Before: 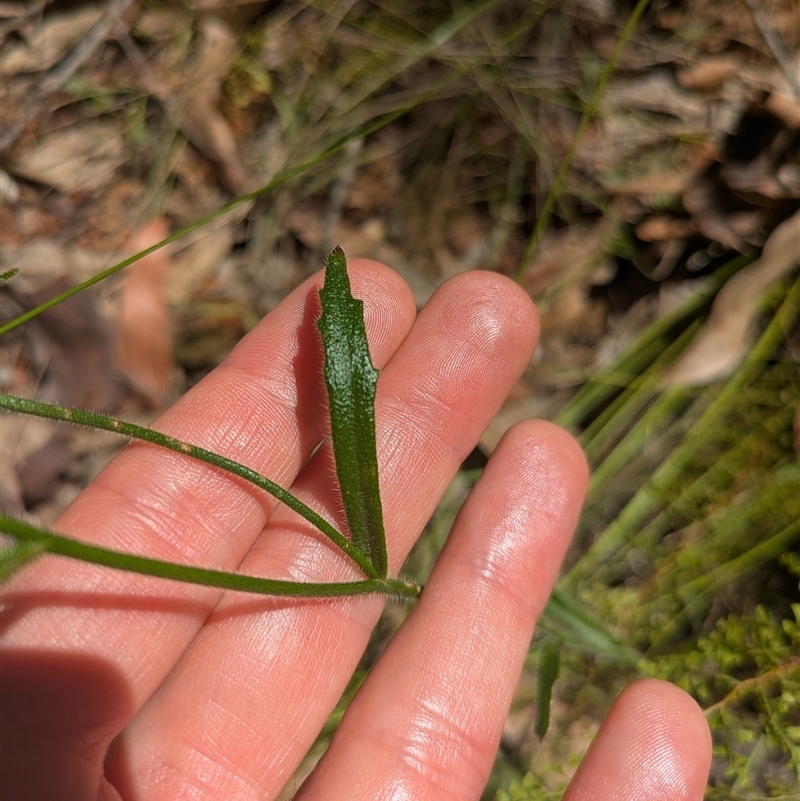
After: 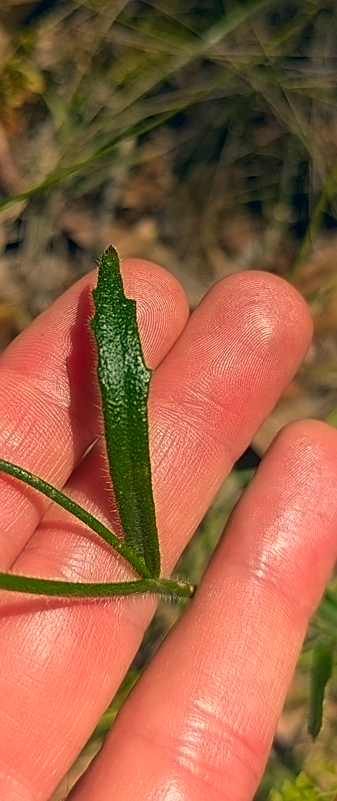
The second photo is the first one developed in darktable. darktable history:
contrast equalizer: y [[0.5 ×6], [0.5 ×6], [0.5 ×6], [0 ×6], [0, 0.039, 0.251, 0.29, 0.293, 0.292]]
crop: left 28.399%, right 29.365%
color correction: highlights a* 10.28, highlights b* 14.63, shadows a* -9.75, shadows b* -14.83
contrast brightness saturation: brightness -0.015, saturation 0.338
sharpen: on, module defaults
